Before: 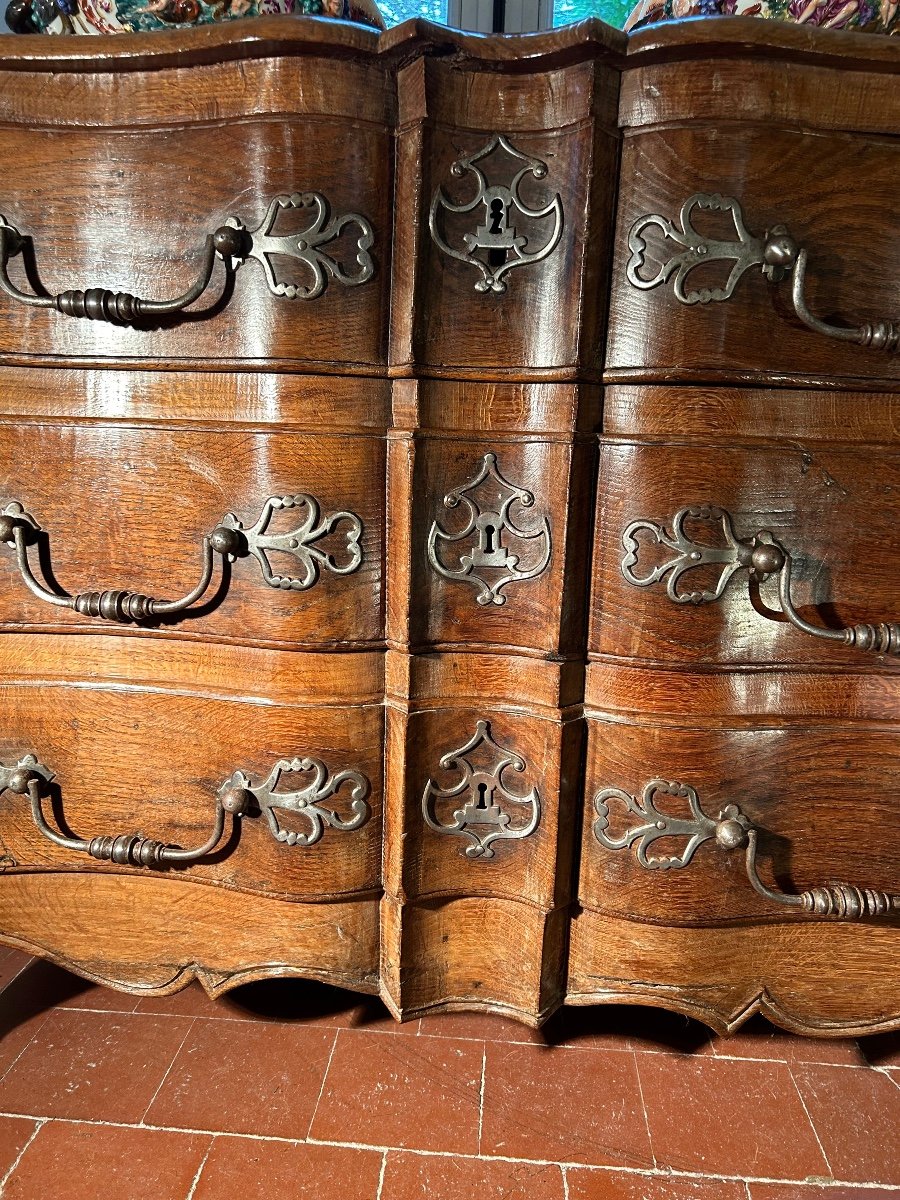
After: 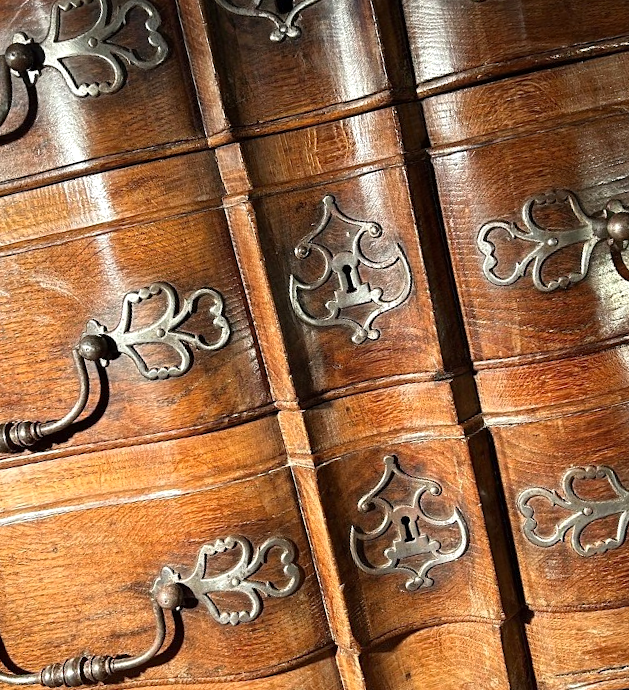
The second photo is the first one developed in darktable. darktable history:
exposure: exposure 0.2 EV, compensate highlight preservation false
rotate and perspective: rotation -14.8°, crop left 0.1, crop right 0.903, crop top 0.25, crop bottom 0.748
crop and rotate: left 15.446%, right 17.836%
white balance: red 1, blue 1
